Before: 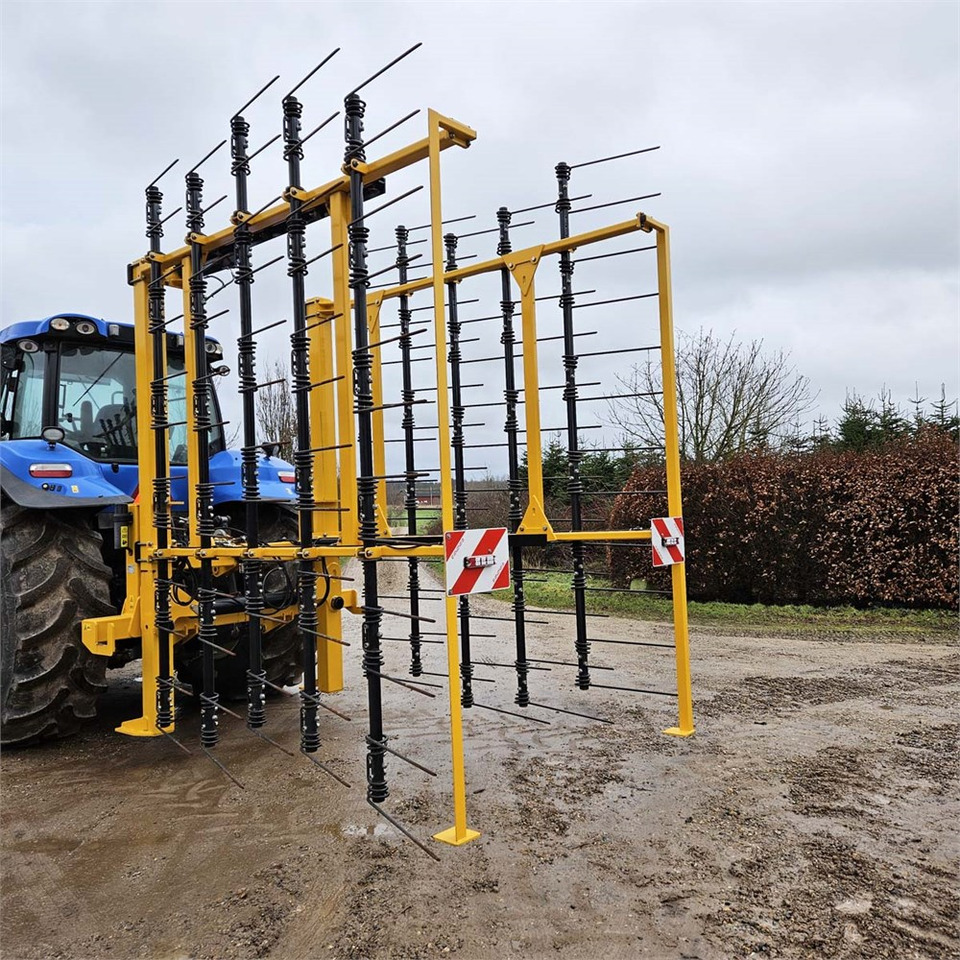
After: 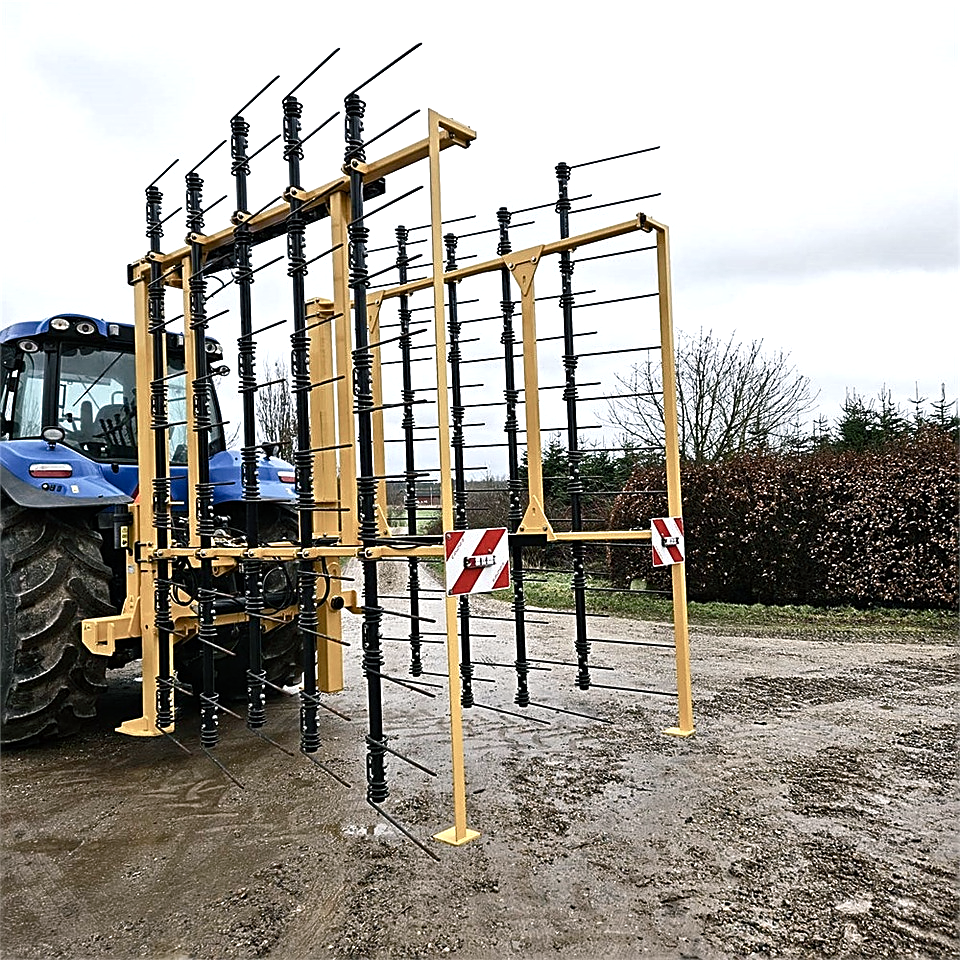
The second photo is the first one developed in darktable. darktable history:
color balance rgb: shadows lift › luminance -8.048%, shadows lift › chroma 2.405%, shadows lift › hue 165.78°, white fulcrum 1.01 EV, linear chroma grading › shadows -1.888%, linear chroma grading › highlights -14.194%, linear chroma grading › global chroma -9.814%, linear chroma grading › mid-tones -10.342%, perceptual saturation grading › global saturation 20%, perceptual saturation grading › highlights -49.194%, perceptual saturation grading › shadows 24.958%, perceptual brilliance grading › global brilliance 15.092%, perceptual brilliance grading › shadows -34.355%
sharpen: amount 0.752
